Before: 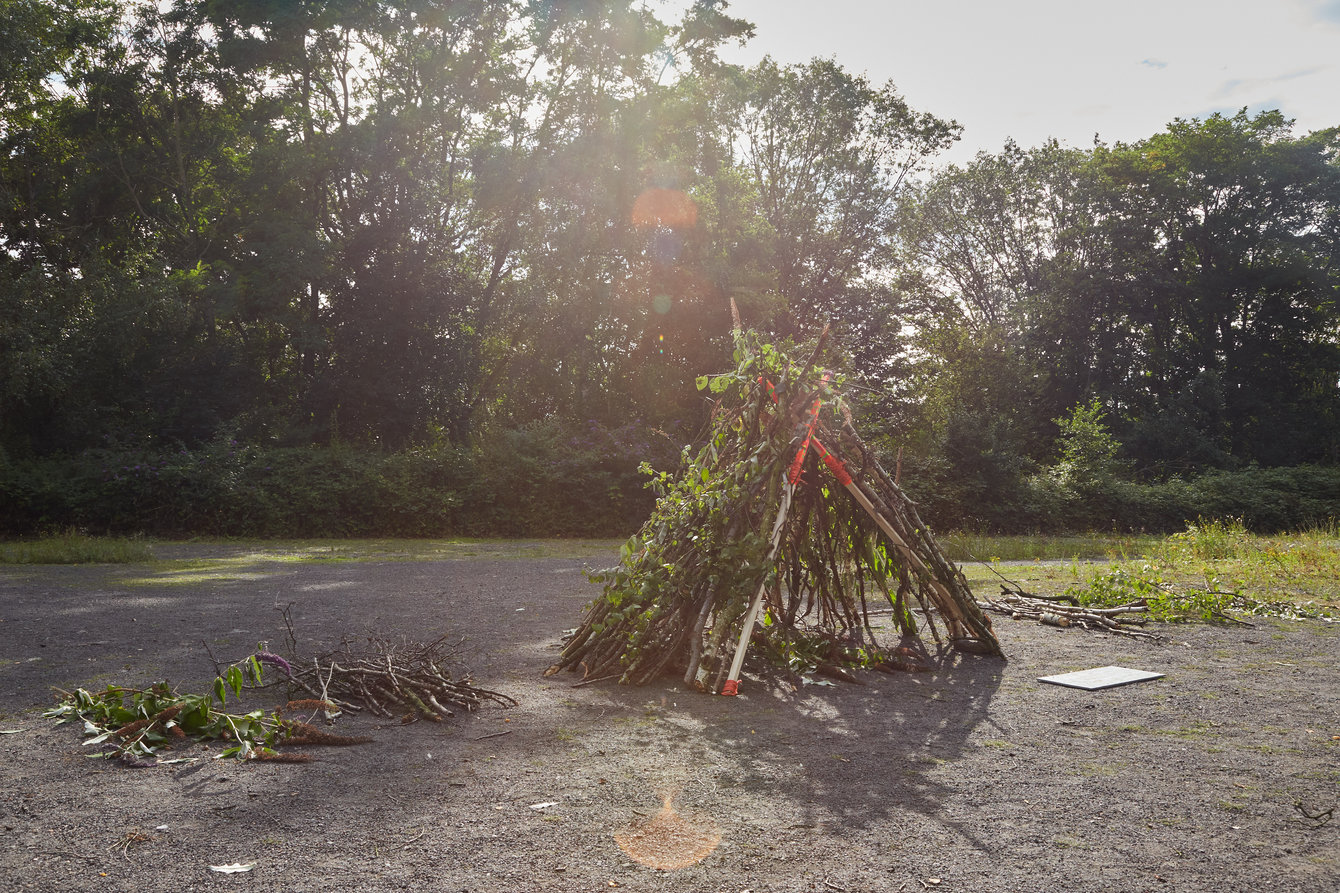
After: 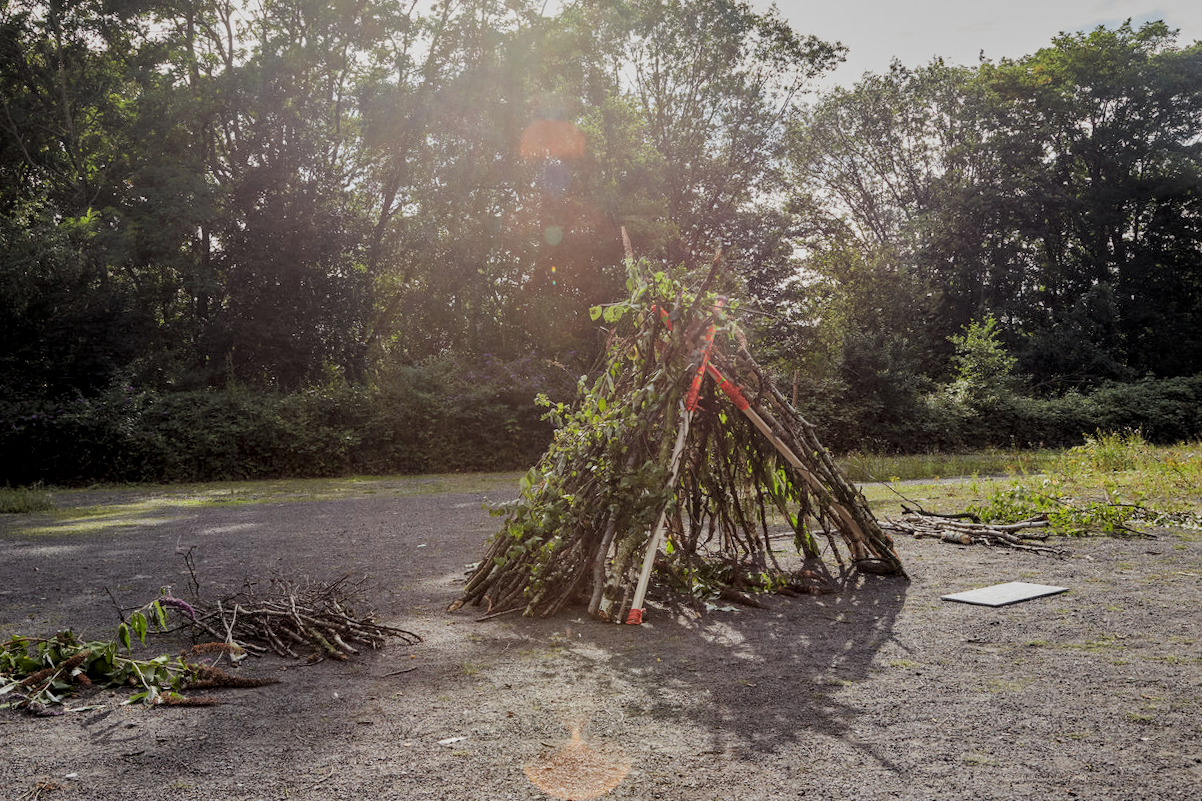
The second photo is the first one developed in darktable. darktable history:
crop and rotate: angle 1.96°, left 5.673%, top 5.673%
filmic rgb: black relative exposure -4.88 EV, hardness 2.82
local contrast: on, module defaults
